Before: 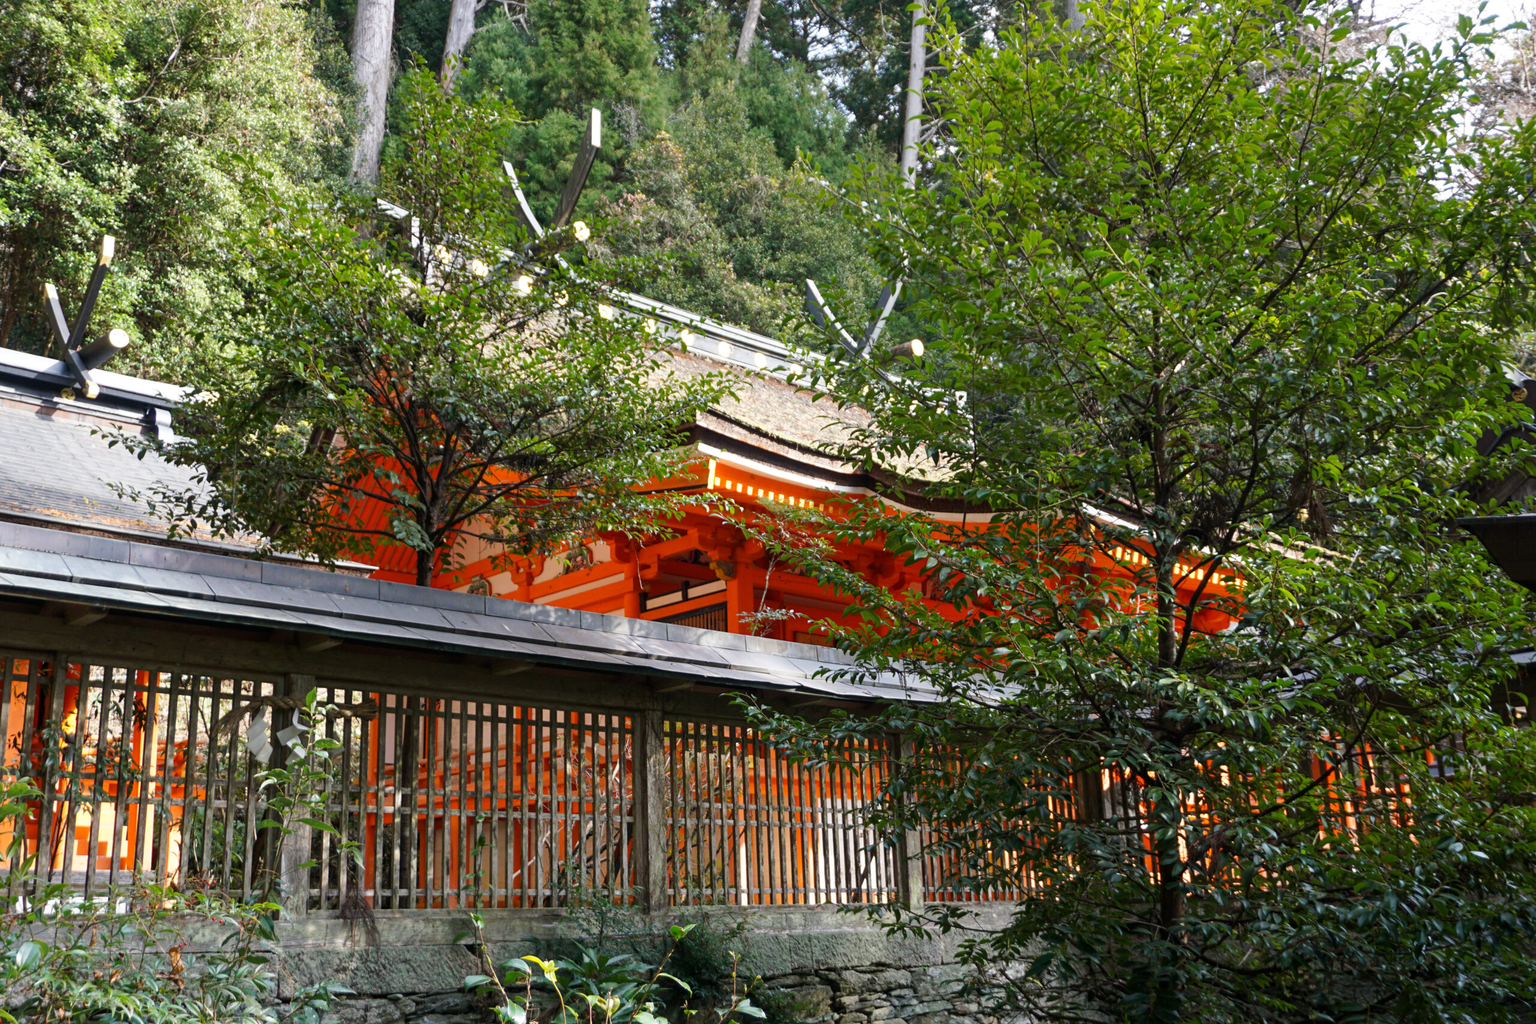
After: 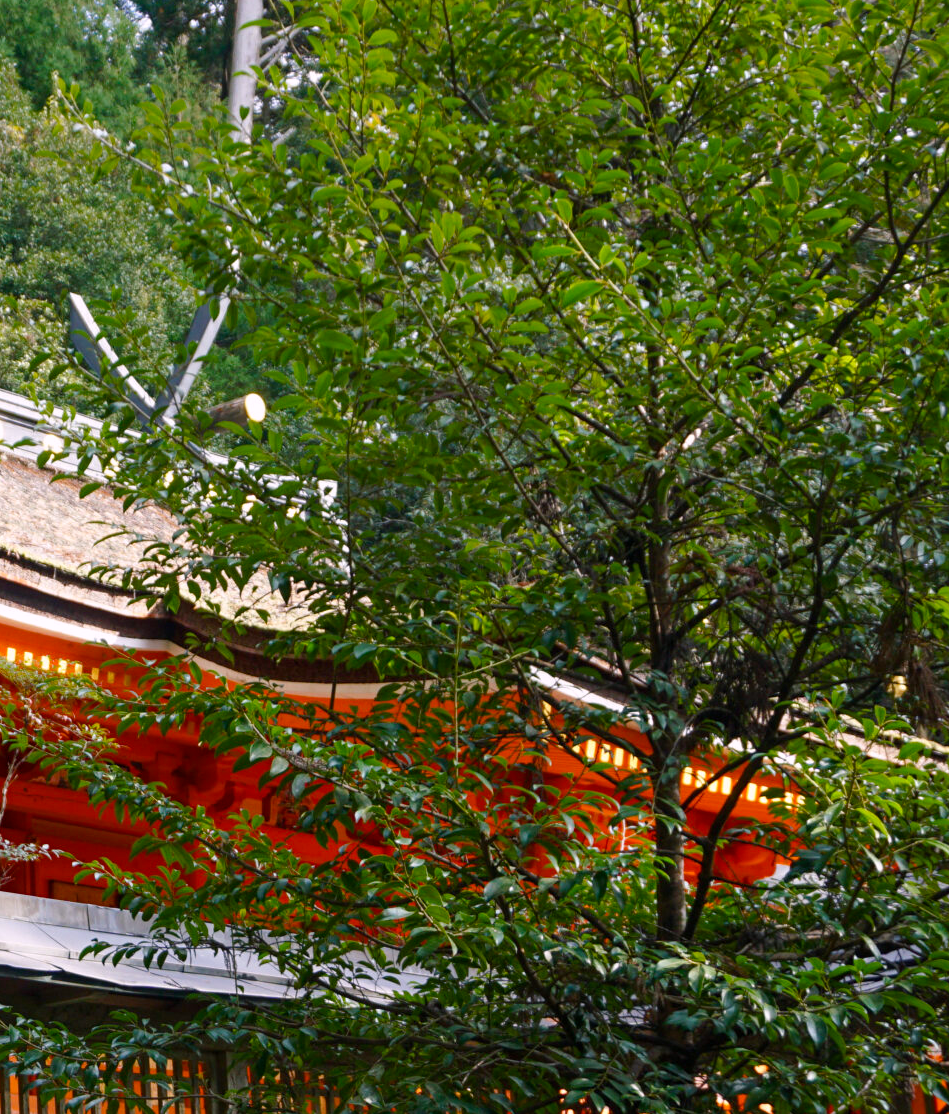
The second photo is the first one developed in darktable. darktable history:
crop and rotate: left 49.803%, top 10.086%, right 13.109%, bottom 24.645%
color balance rgb: shadows lift › chroma 2.02%, shadows lift › hue 250.93°, highlights gain › chroma 1.554%, highlights gain › hue 306.98°, perceptual saturation grading › global saturation 20%, perceptual saturation grading › highlights -25.097%, perceptual saturation grading › shadows 25.746%, global vibrance 15.145%
